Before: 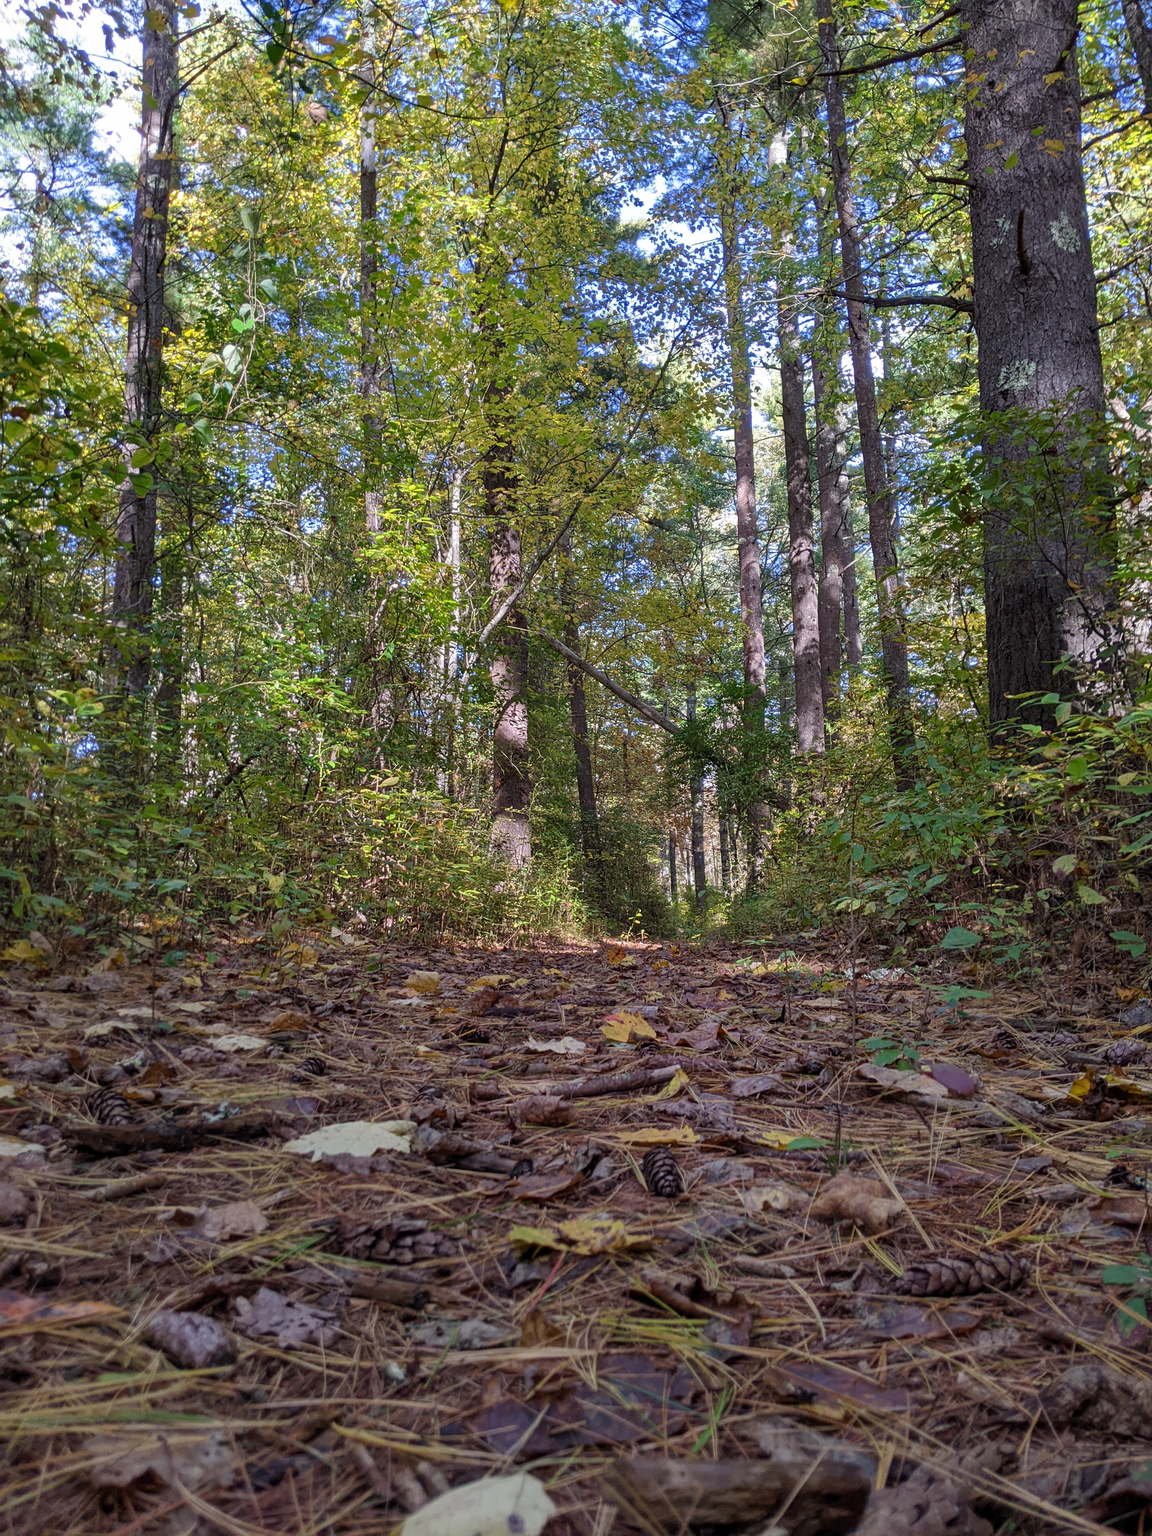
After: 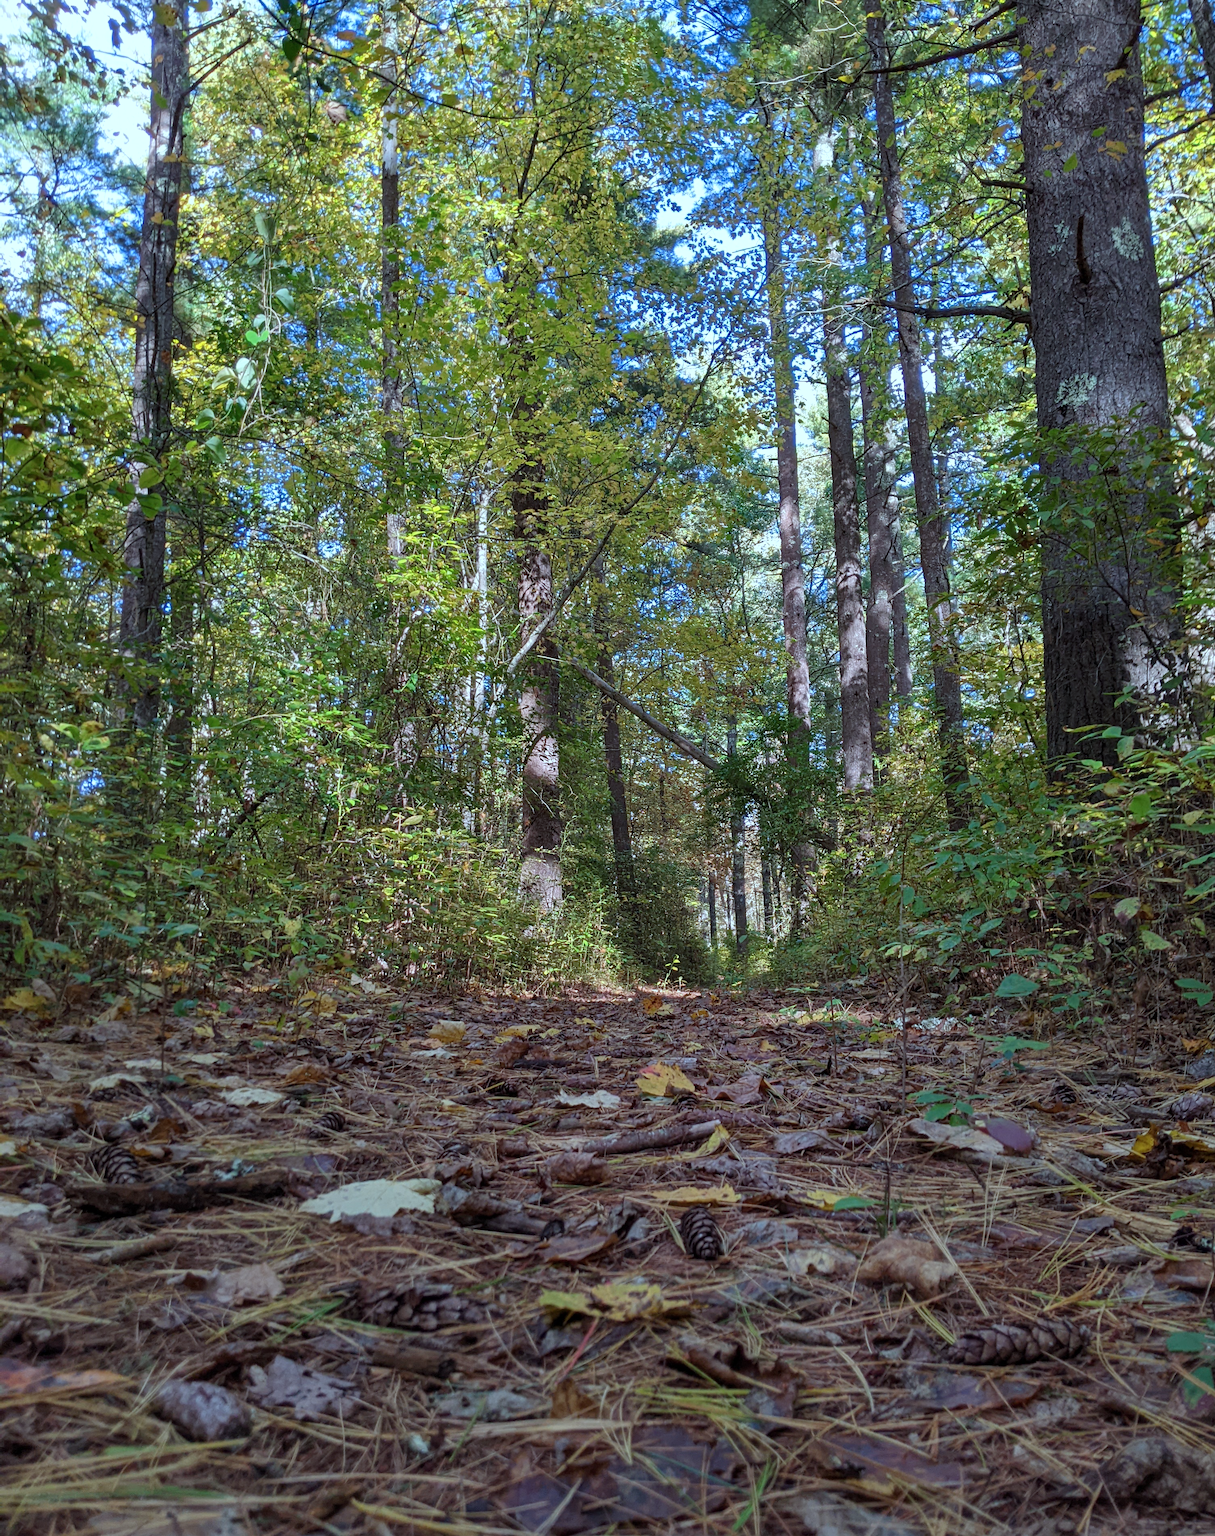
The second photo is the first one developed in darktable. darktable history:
color correction: highlights a* -10.04, highlights b* -10.37
crop: top 0.448%, right 0.264%, bottom 5.045%
